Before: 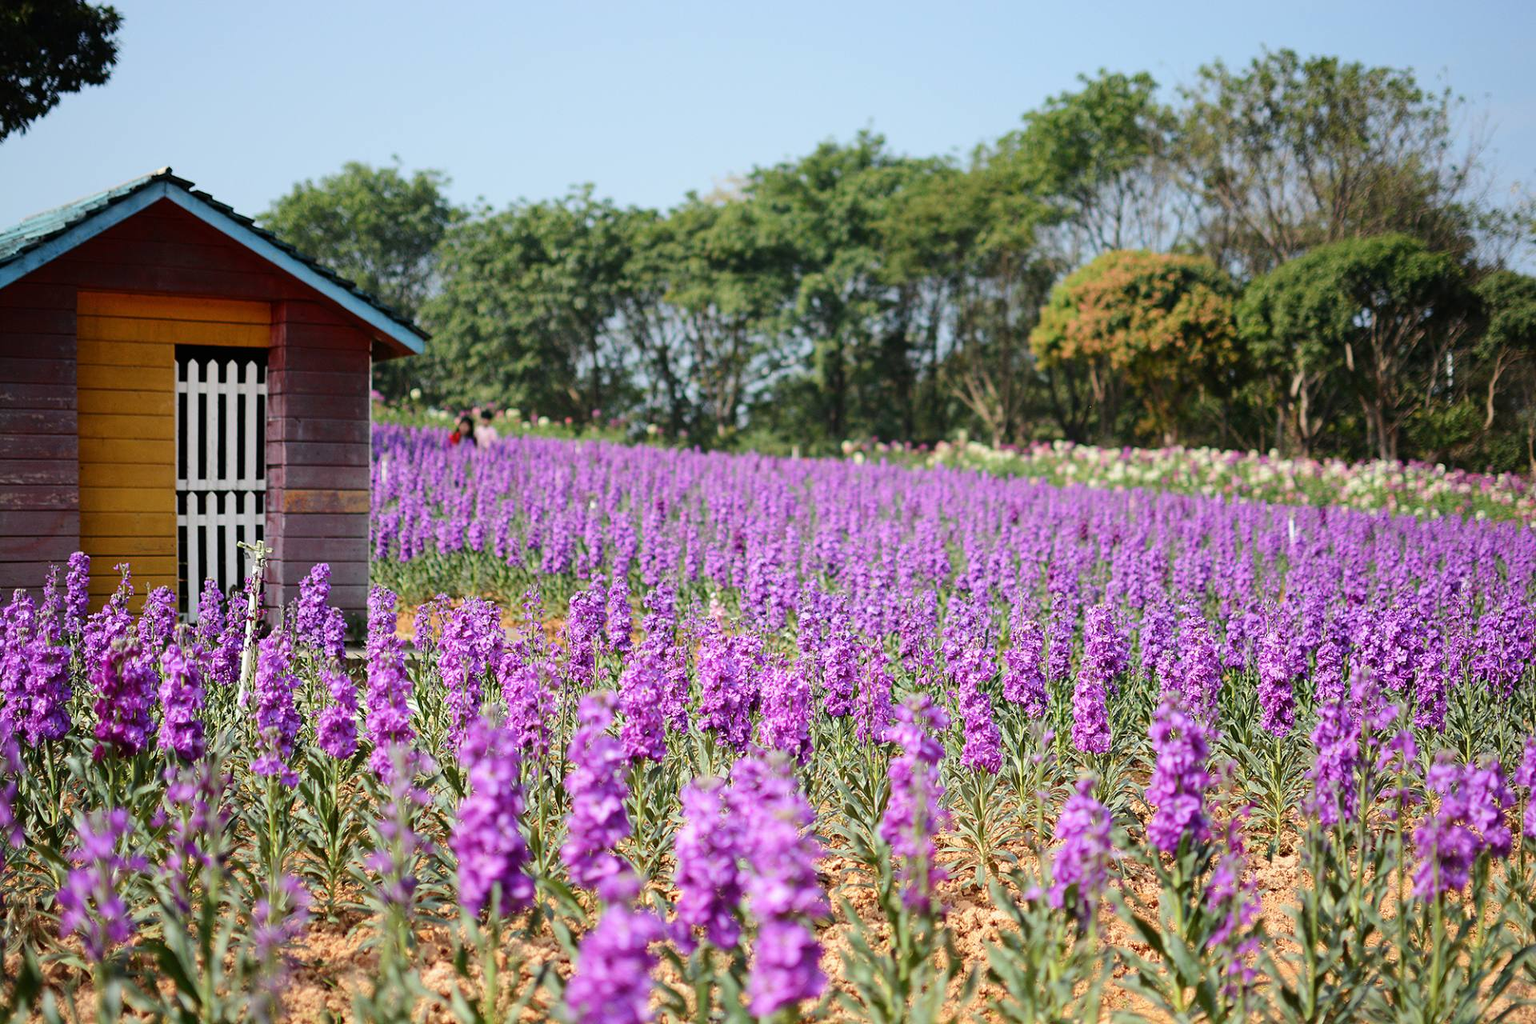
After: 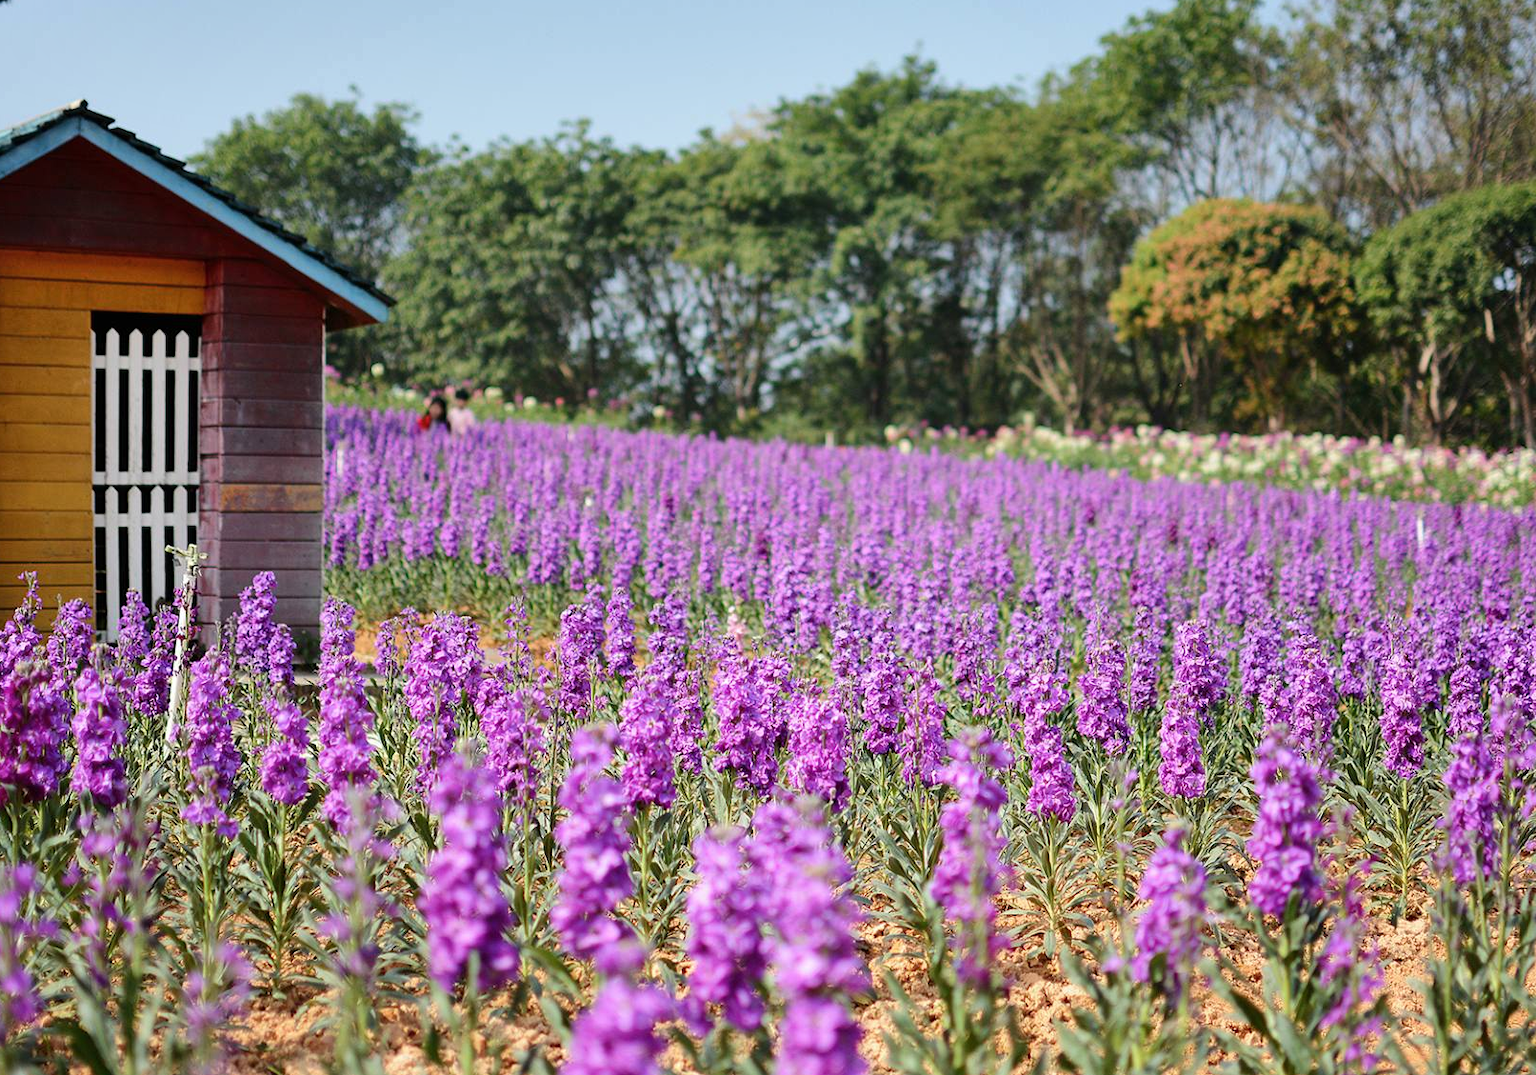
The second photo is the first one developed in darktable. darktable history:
crop: left 6.446%, top 8.188%, right 9.538%, bottom 3.548%
shadows and highlights: soften with gaussian
